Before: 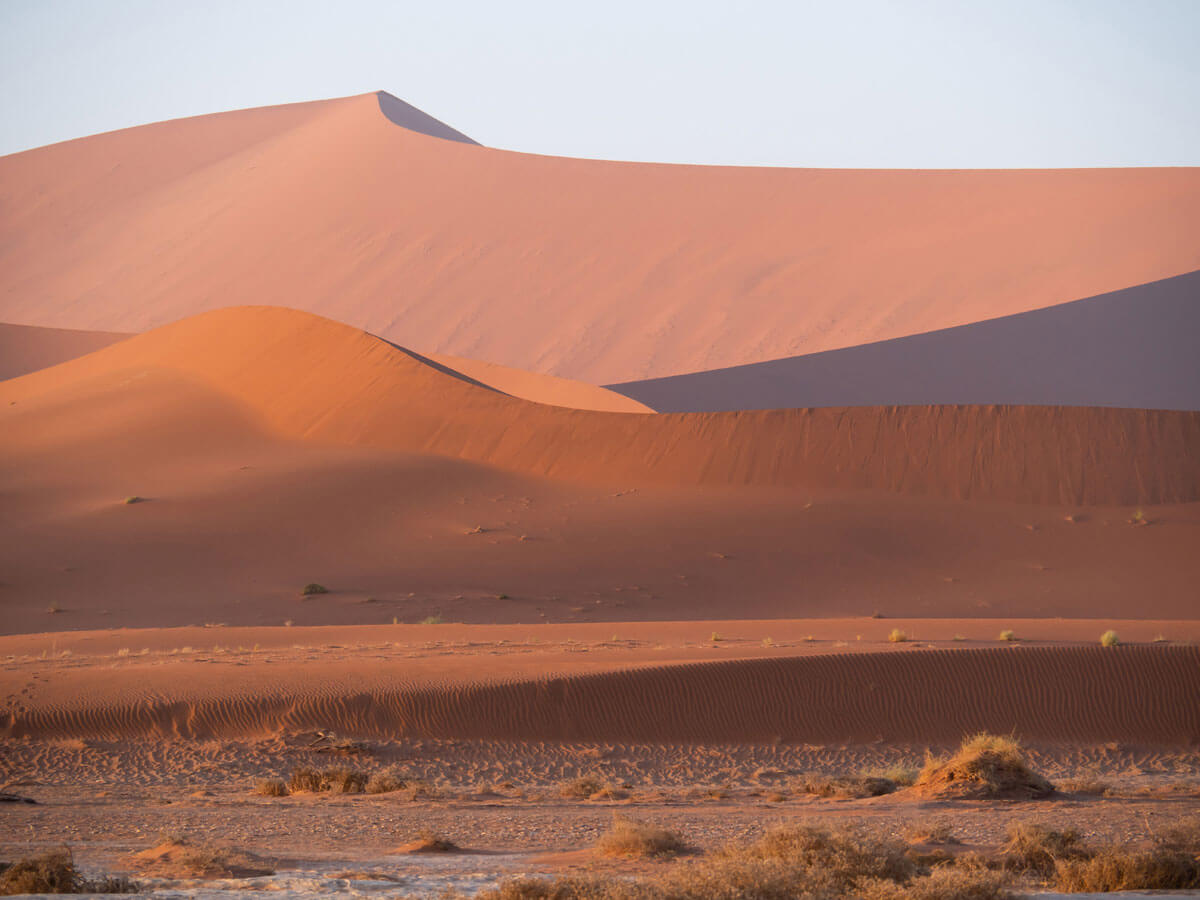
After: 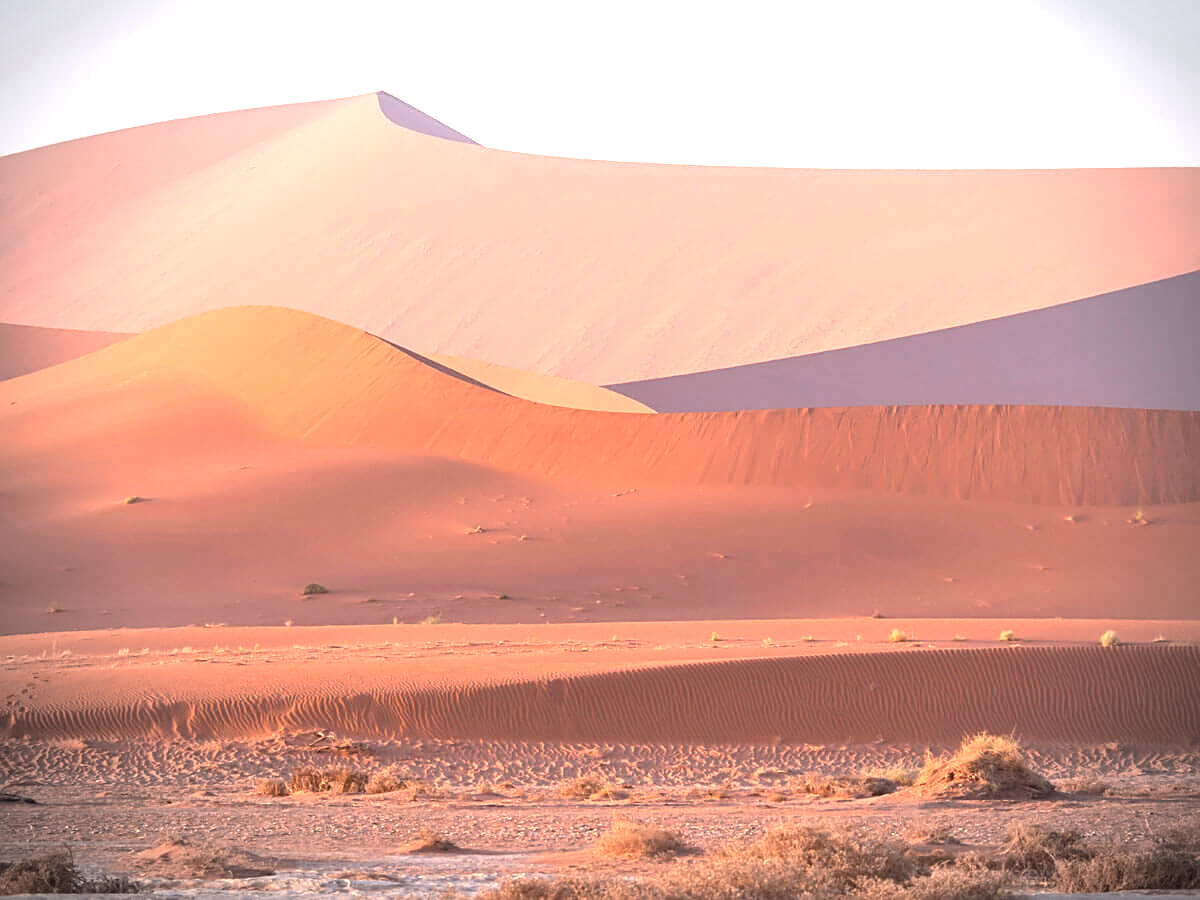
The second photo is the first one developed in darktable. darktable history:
exposure: black level correction 0, exposure 1.1 EV, compensate exposure bias true, compensate highlight preservation false
white balance: red 1.127, blue 0.943
contrast brightness saturation: saturation -0.05
vignetting: automatic ratio true
sharpen: on, module defaults
color calibration: x 0.37, y 0.382, temperature 4313.32 K
tone equalizer: -8 EV 1 EV, -7 EV 1 EV, -6 EV 1 EV, -5 EV 1 EV, -4 EV 1 EV, -3 EV 0.75 EV, -2 EV 0.5 EV, -1 EV 0.25 EV
